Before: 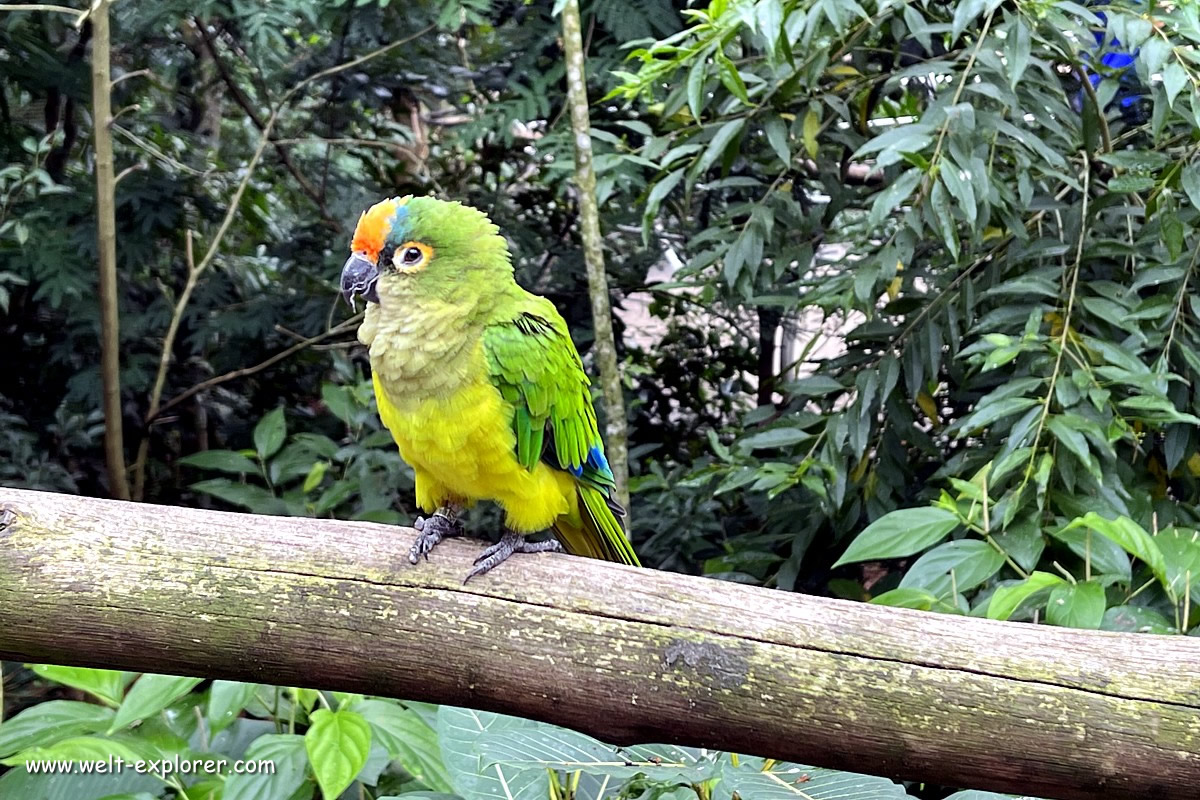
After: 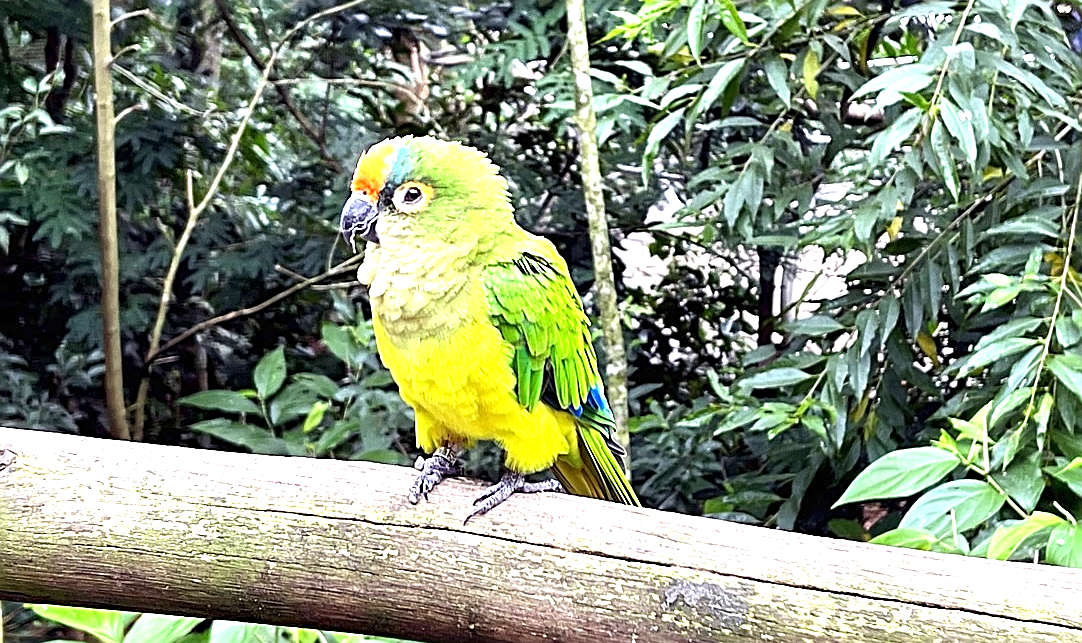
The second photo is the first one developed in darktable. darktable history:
sharpen: radius 2.537, amount 0.625
exposure: black level correction 0, exposure 1.105 EV, compensate exposure bias true, compensate highlight preservation false
crop: top 7.515%, right 9.812%, bottom 12.089%
